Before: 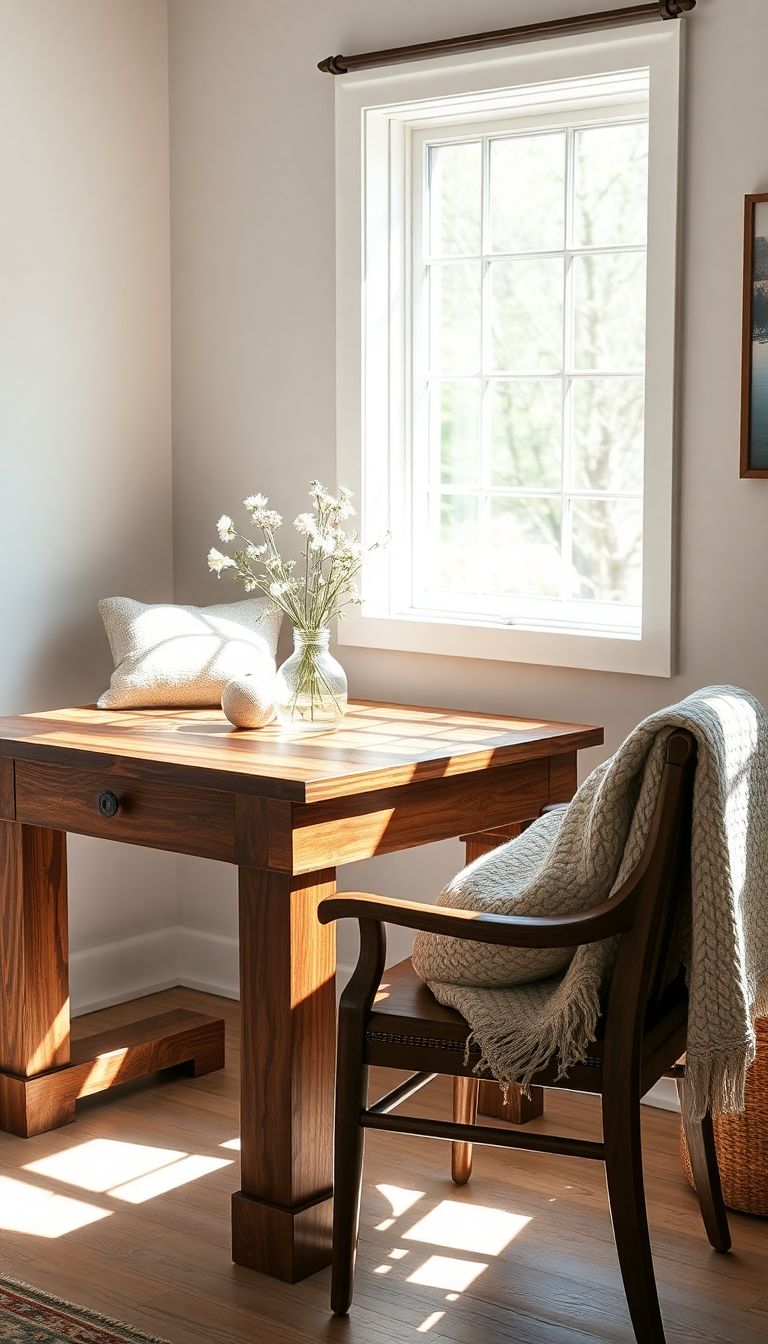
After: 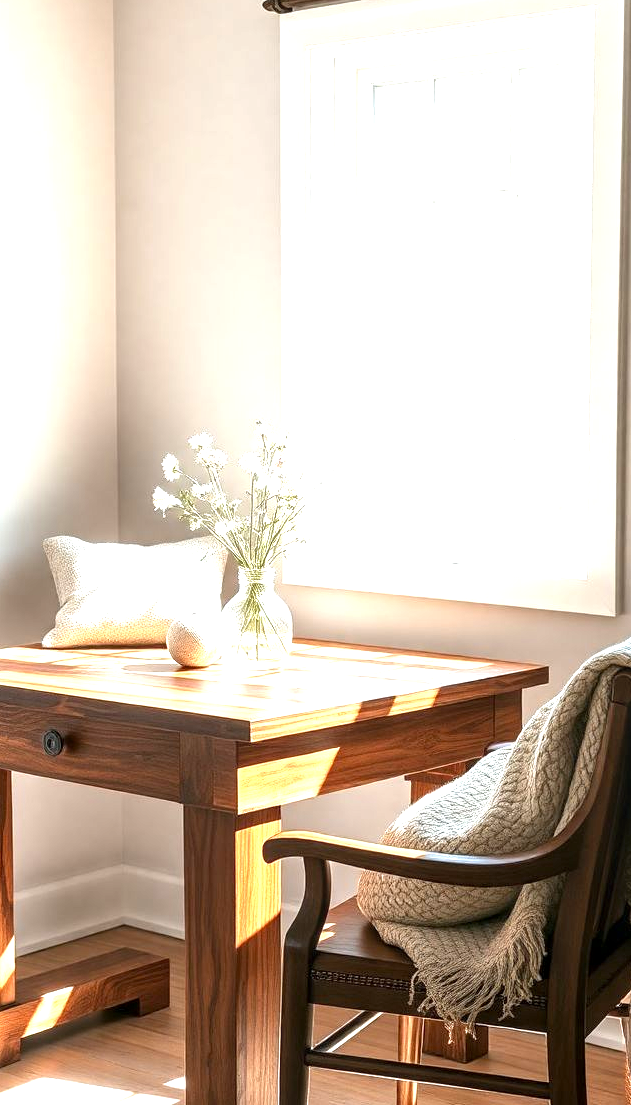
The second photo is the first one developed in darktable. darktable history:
crop and rotate: left 7.196%, top 4.574%, right 10.605%, bottom 13.178%
local contrast: on, module defaults
exposure: black level correction 0.001, exposure 1.05 EV, compensate exposure bias true, compensate highlight preservation false
